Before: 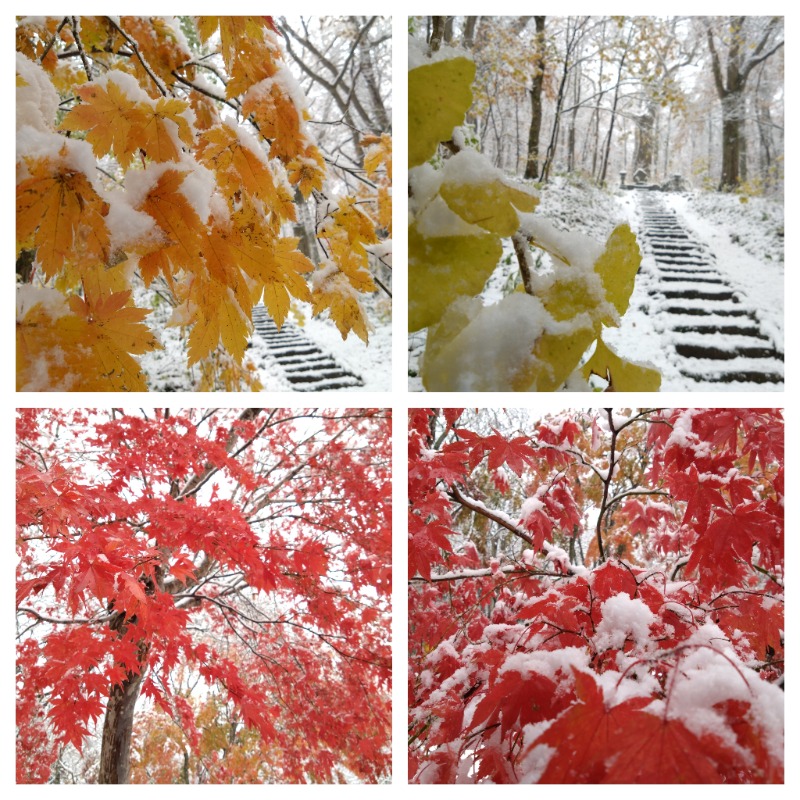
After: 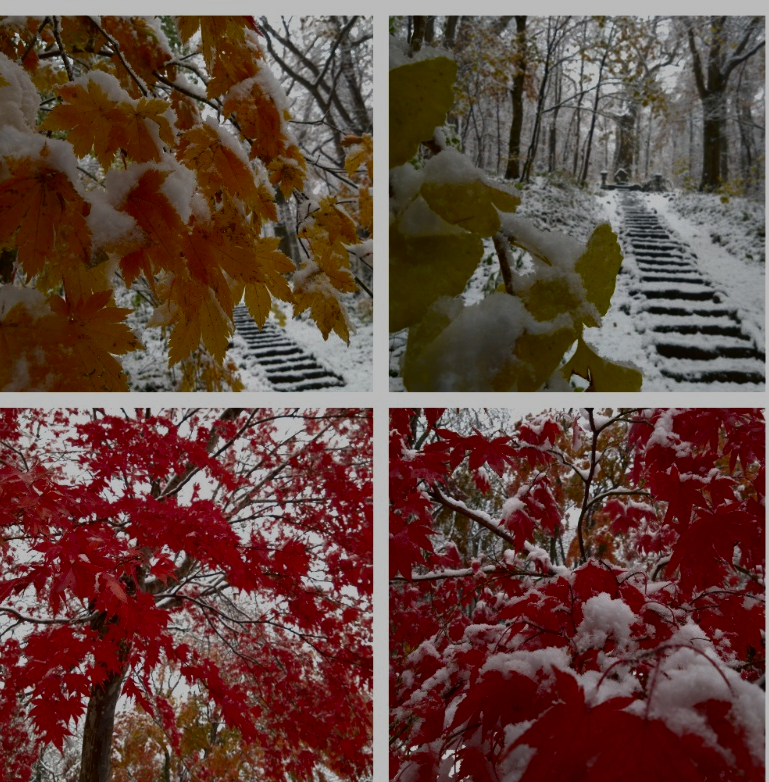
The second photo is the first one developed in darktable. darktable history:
exposure: black level correction -0.015, exposure -0.505 EV, compensate highlight preservation false
crop and rotate: left 2.597%, right 1.268%, bottom 2.134%
contrast brightness saturation: brightness -0.52
